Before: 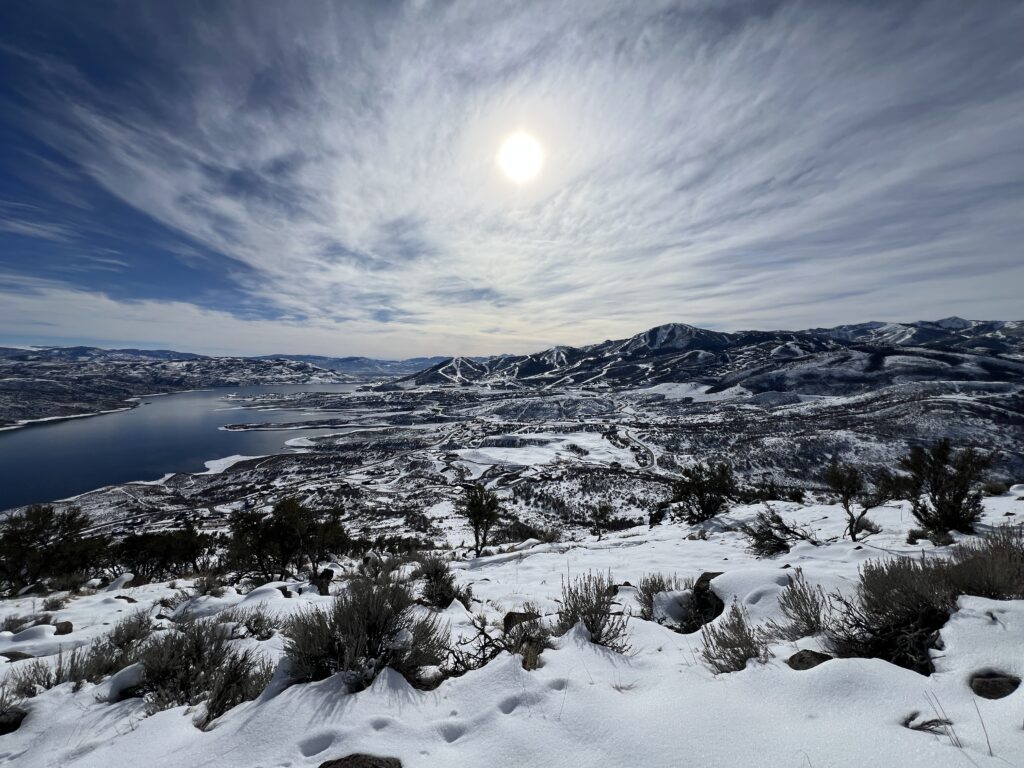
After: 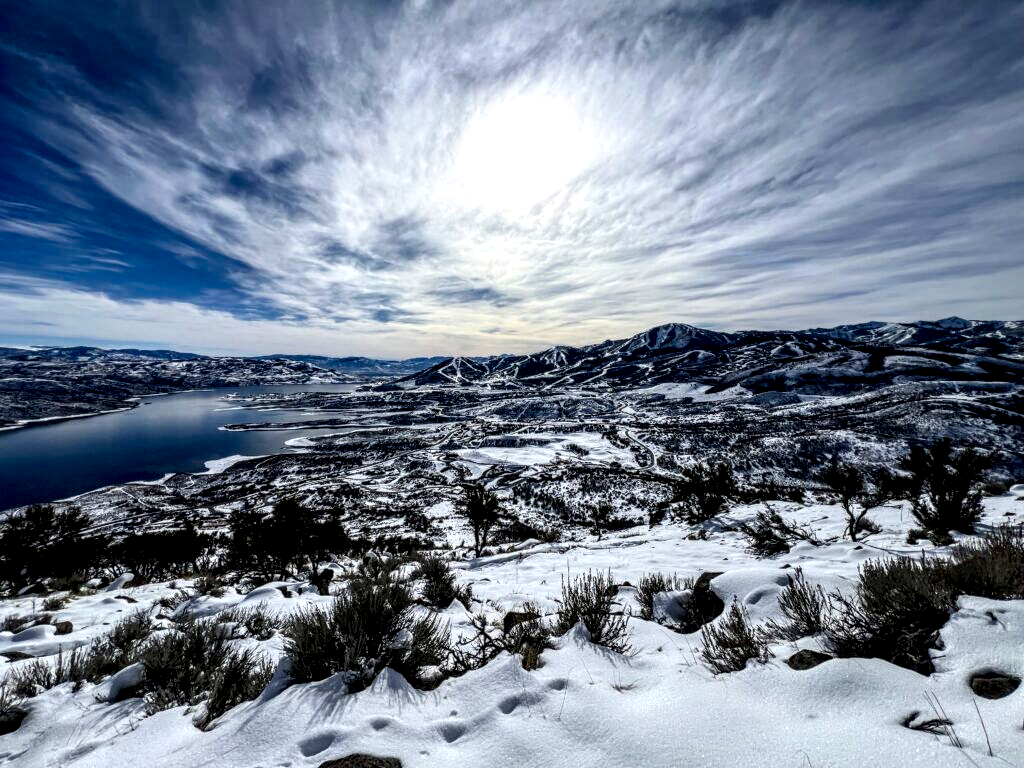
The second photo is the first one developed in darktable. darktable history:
color balance rgb: perceptual saturation grading › global saturation 36.098%, perceptual saturation grading › shadows 34.7%, global vibrance 15.141%
local contrast: detail 202%
